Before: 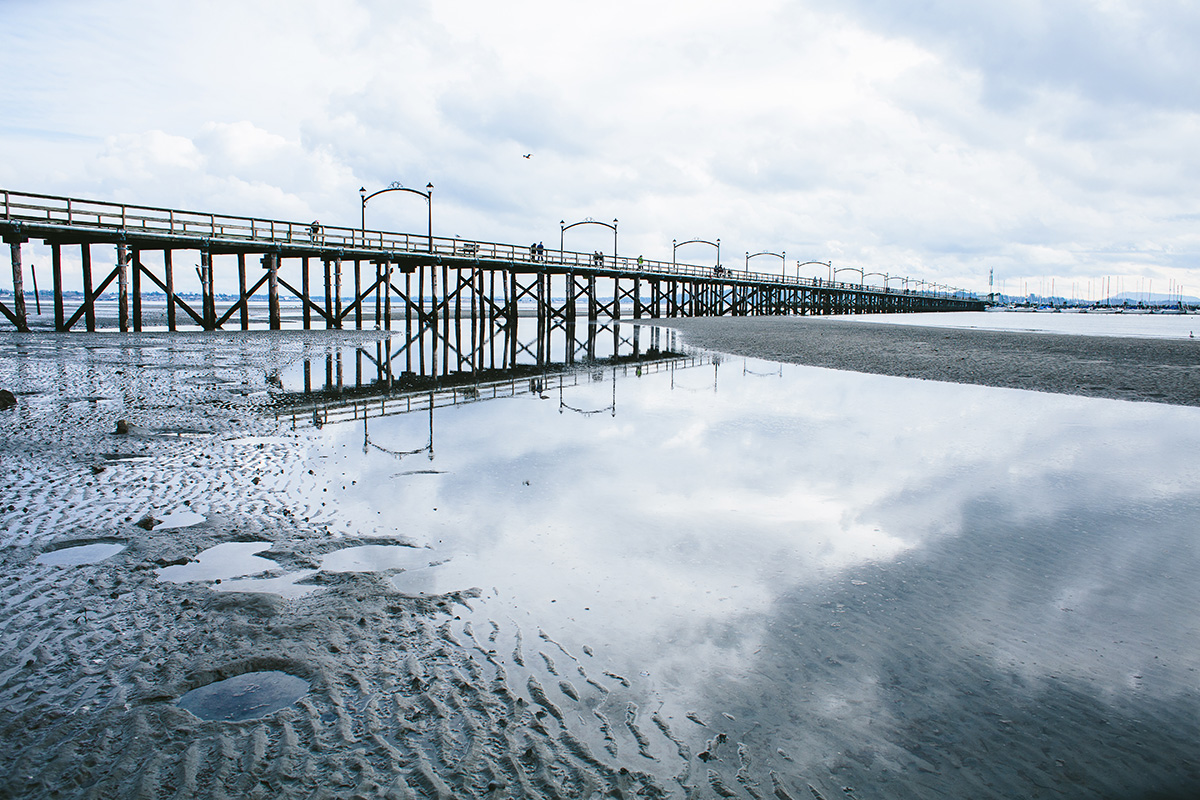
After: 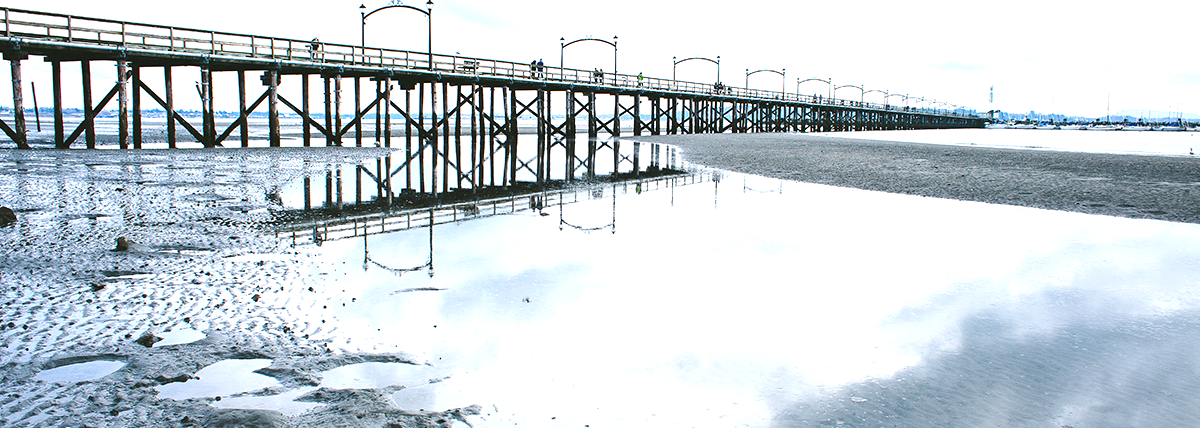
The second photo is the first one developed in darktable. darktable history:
crop and rotate: top 23.043%, bottom 23.437%
exposure: black level correction 0, exposure 0.7 EV, compensate exposure bias true, compensate highlight preservation false
